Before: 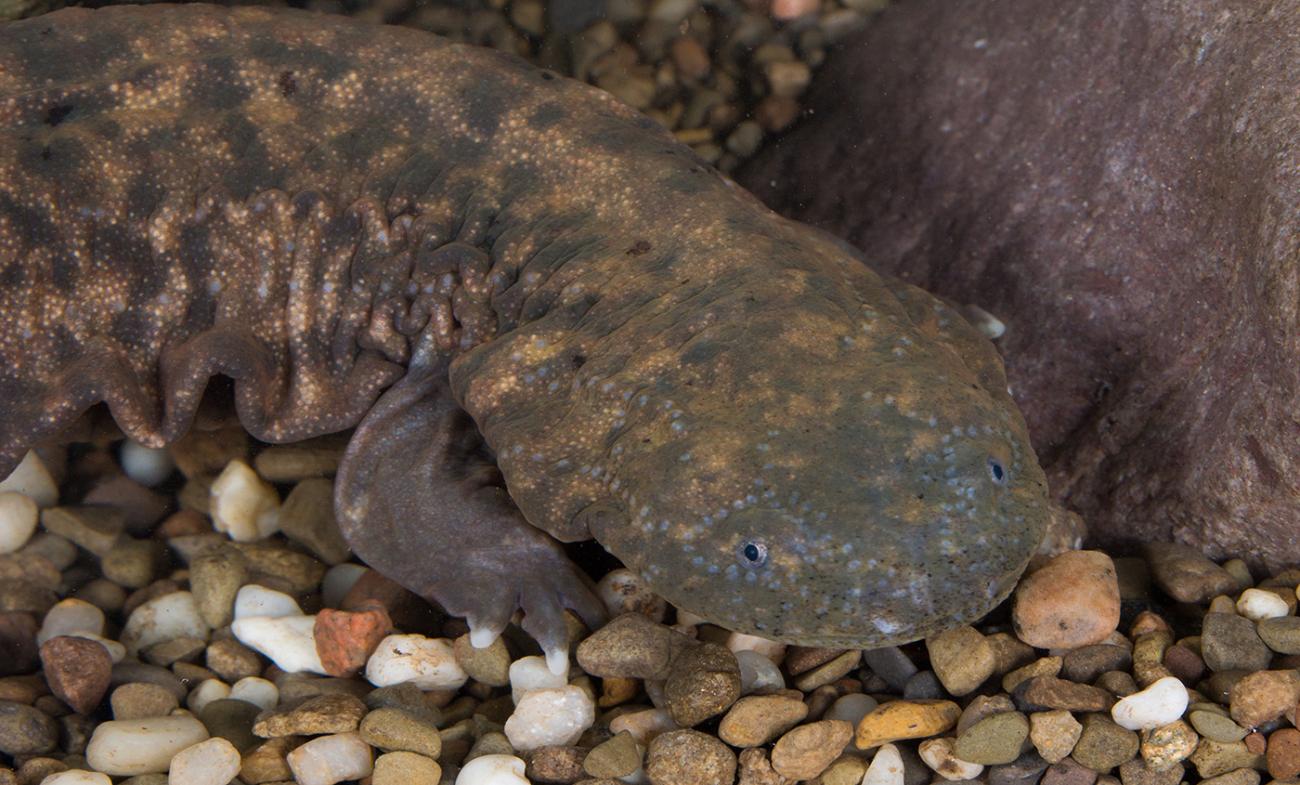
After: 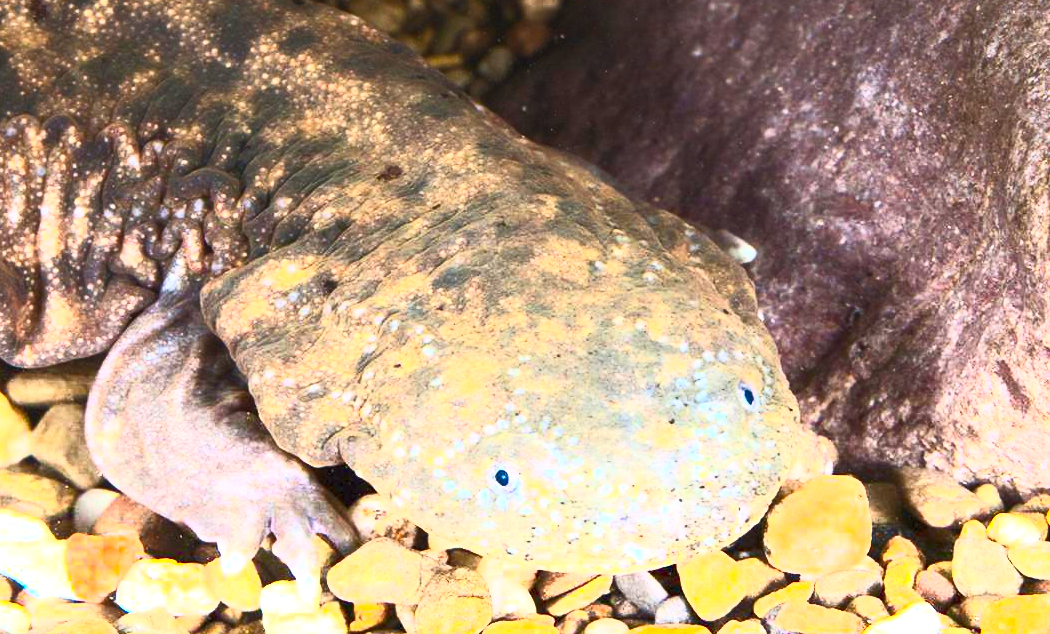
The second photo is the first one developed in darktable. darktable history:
graduated density: density -3.9 EV
contrast brightness saturation: contrast 0.83, brightness 0.59, saturation 0.59
crop: left 19.159%, top 9.58%, bottom 9.58%
